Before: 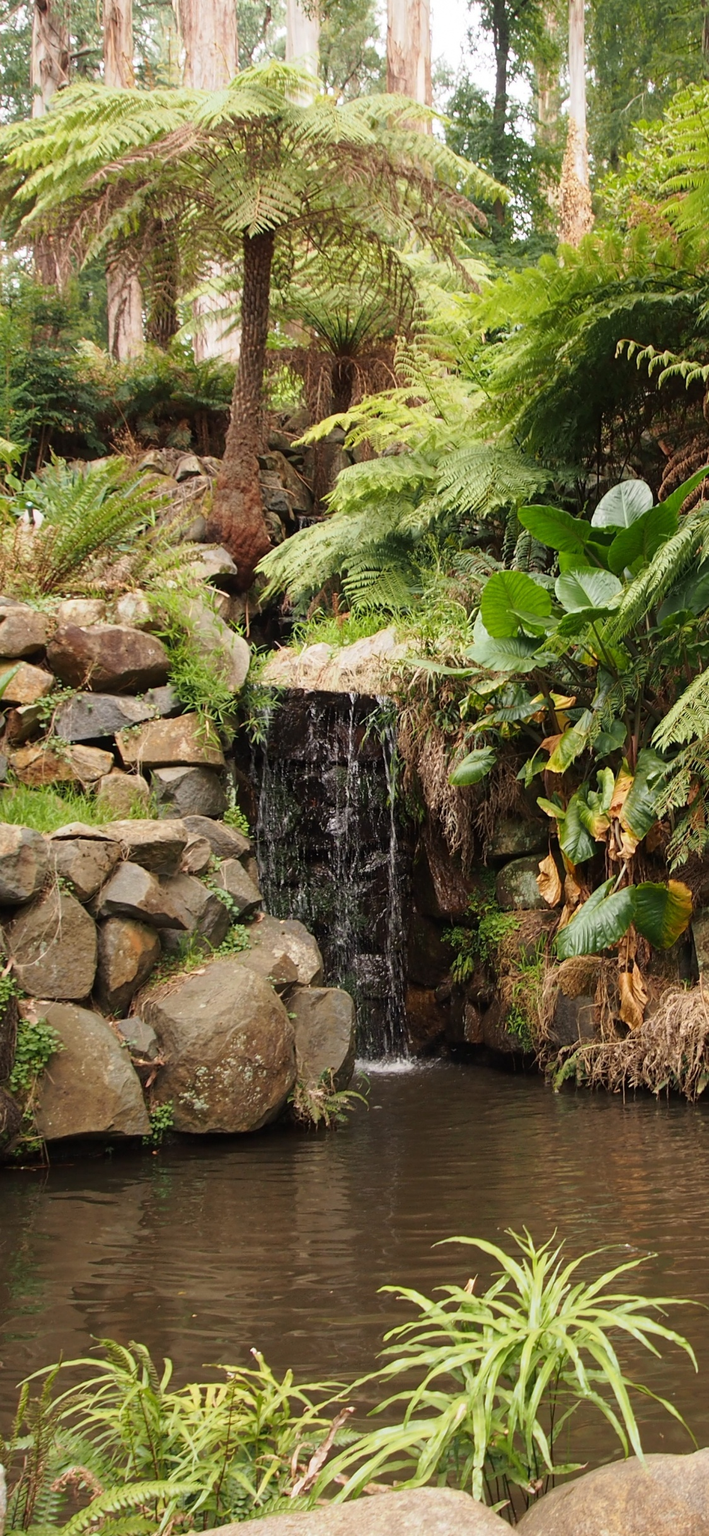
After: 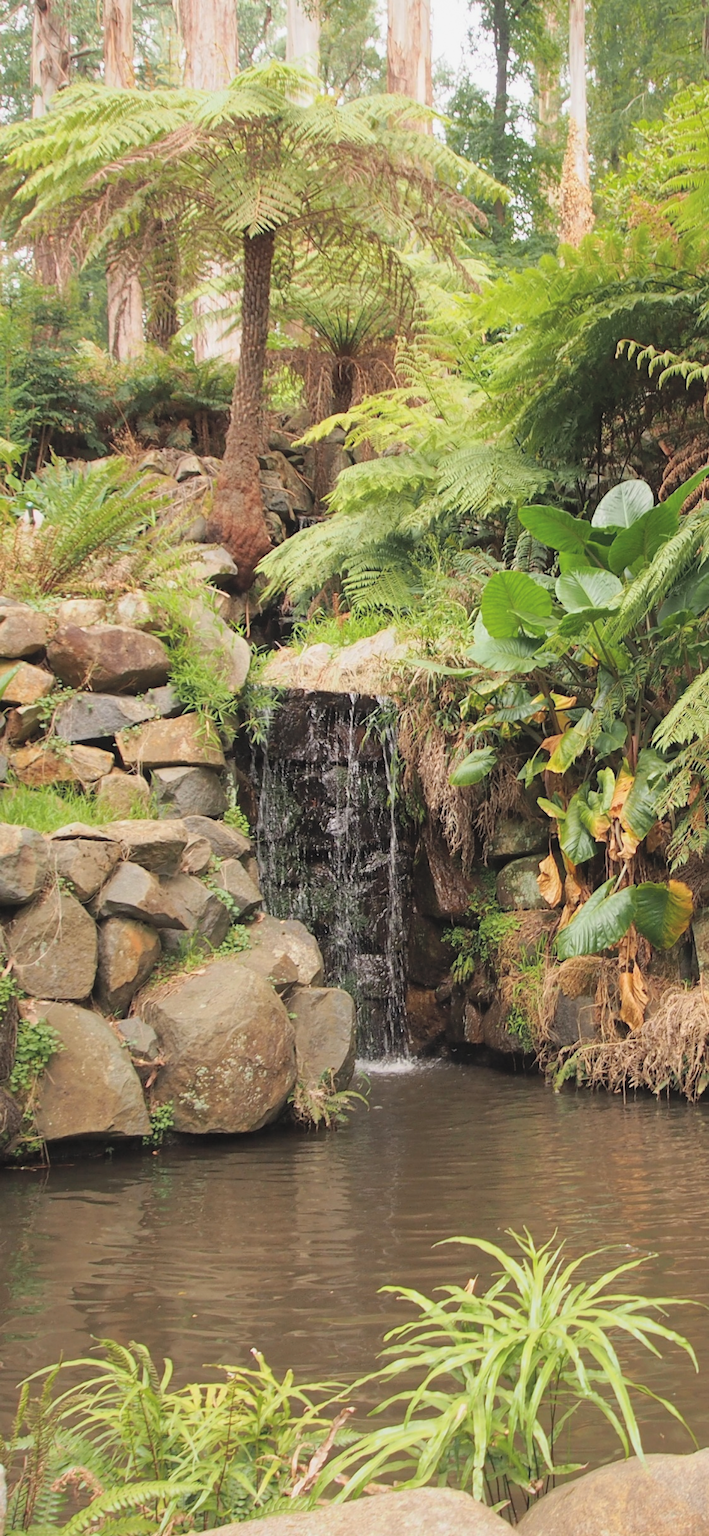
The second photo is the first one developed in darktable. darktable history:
contrast brightness saturation: brightness 0.281
shadows and highlights: shadows 25.18, white point adjustment -3.13, highlights -30.15
